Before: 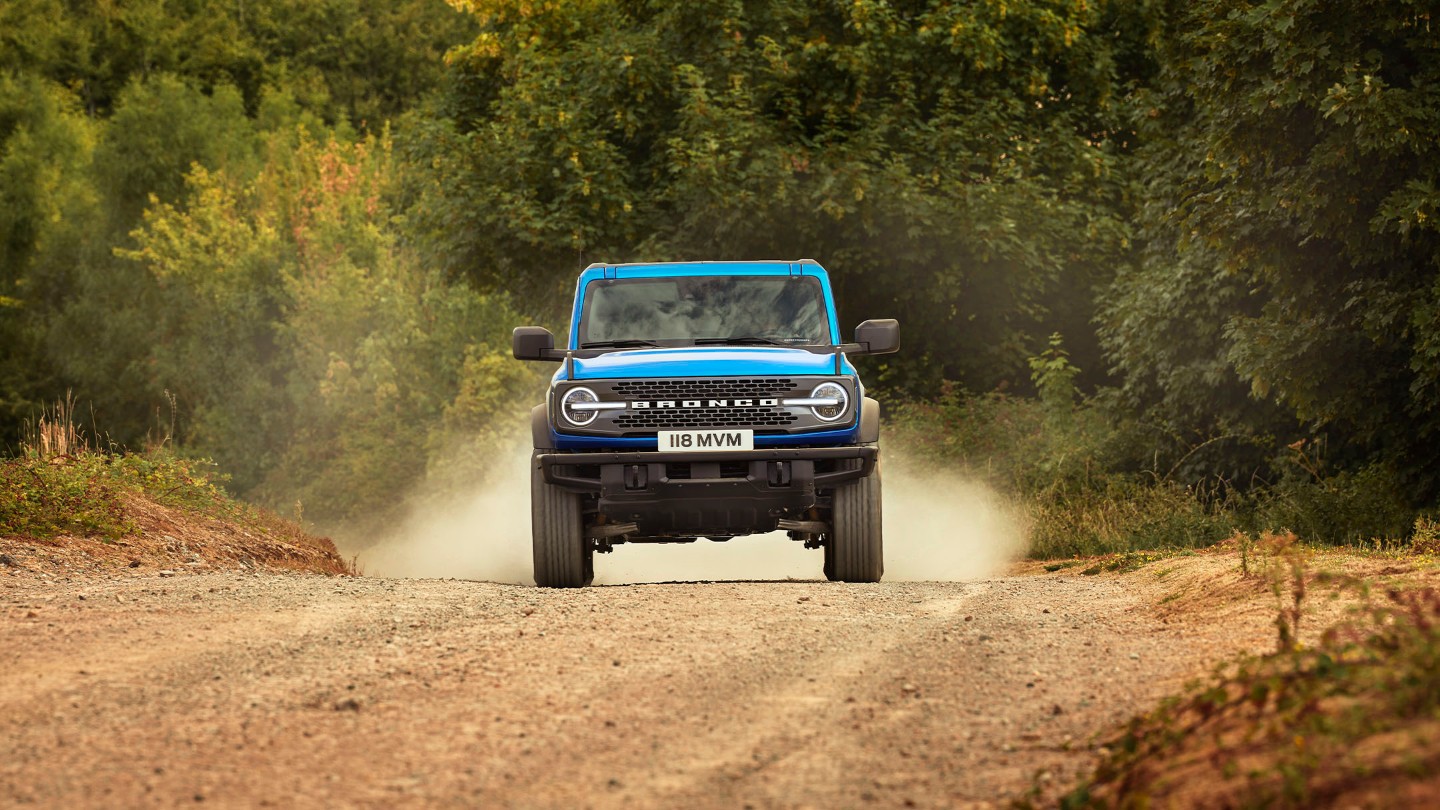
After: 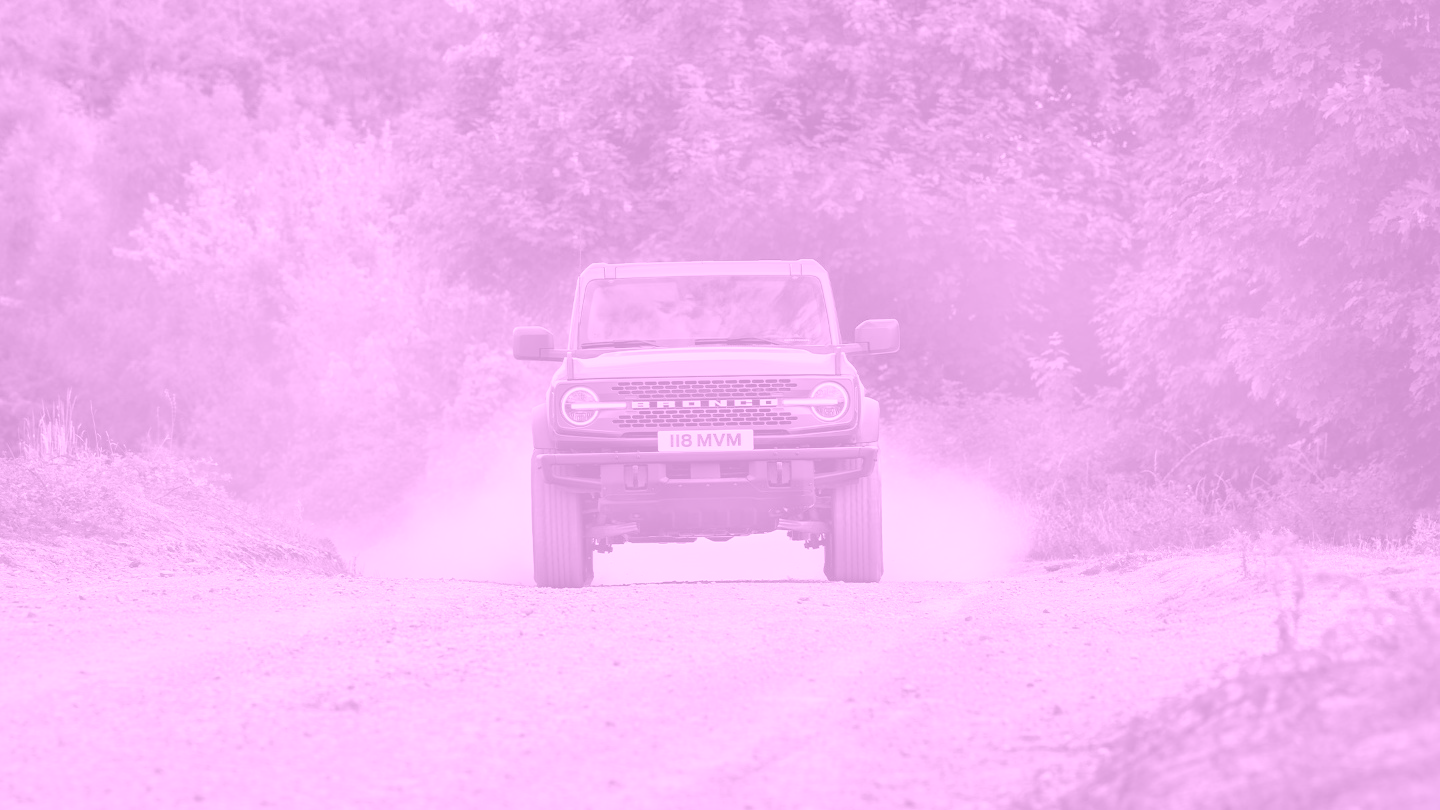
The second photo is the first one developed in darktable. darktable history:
shadows and highlights: on, module defaults
colorize: hue 331.2°, saturation 75%, source mix 30.28%, lightness 70.52%, version 1
